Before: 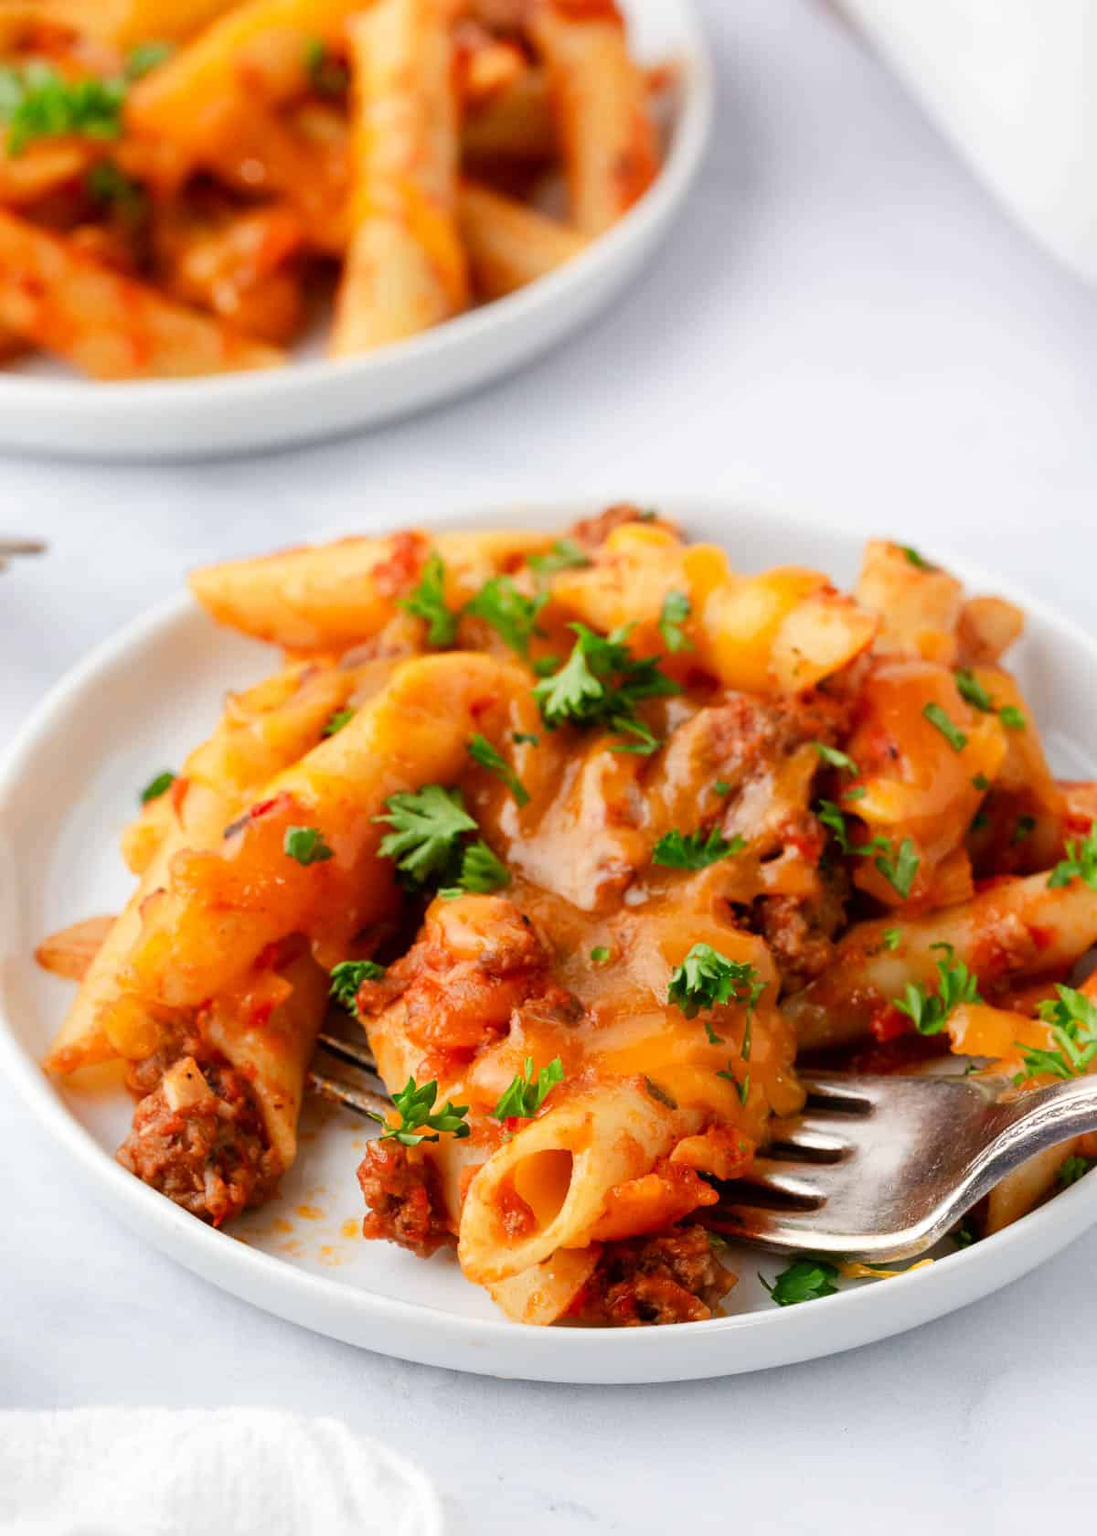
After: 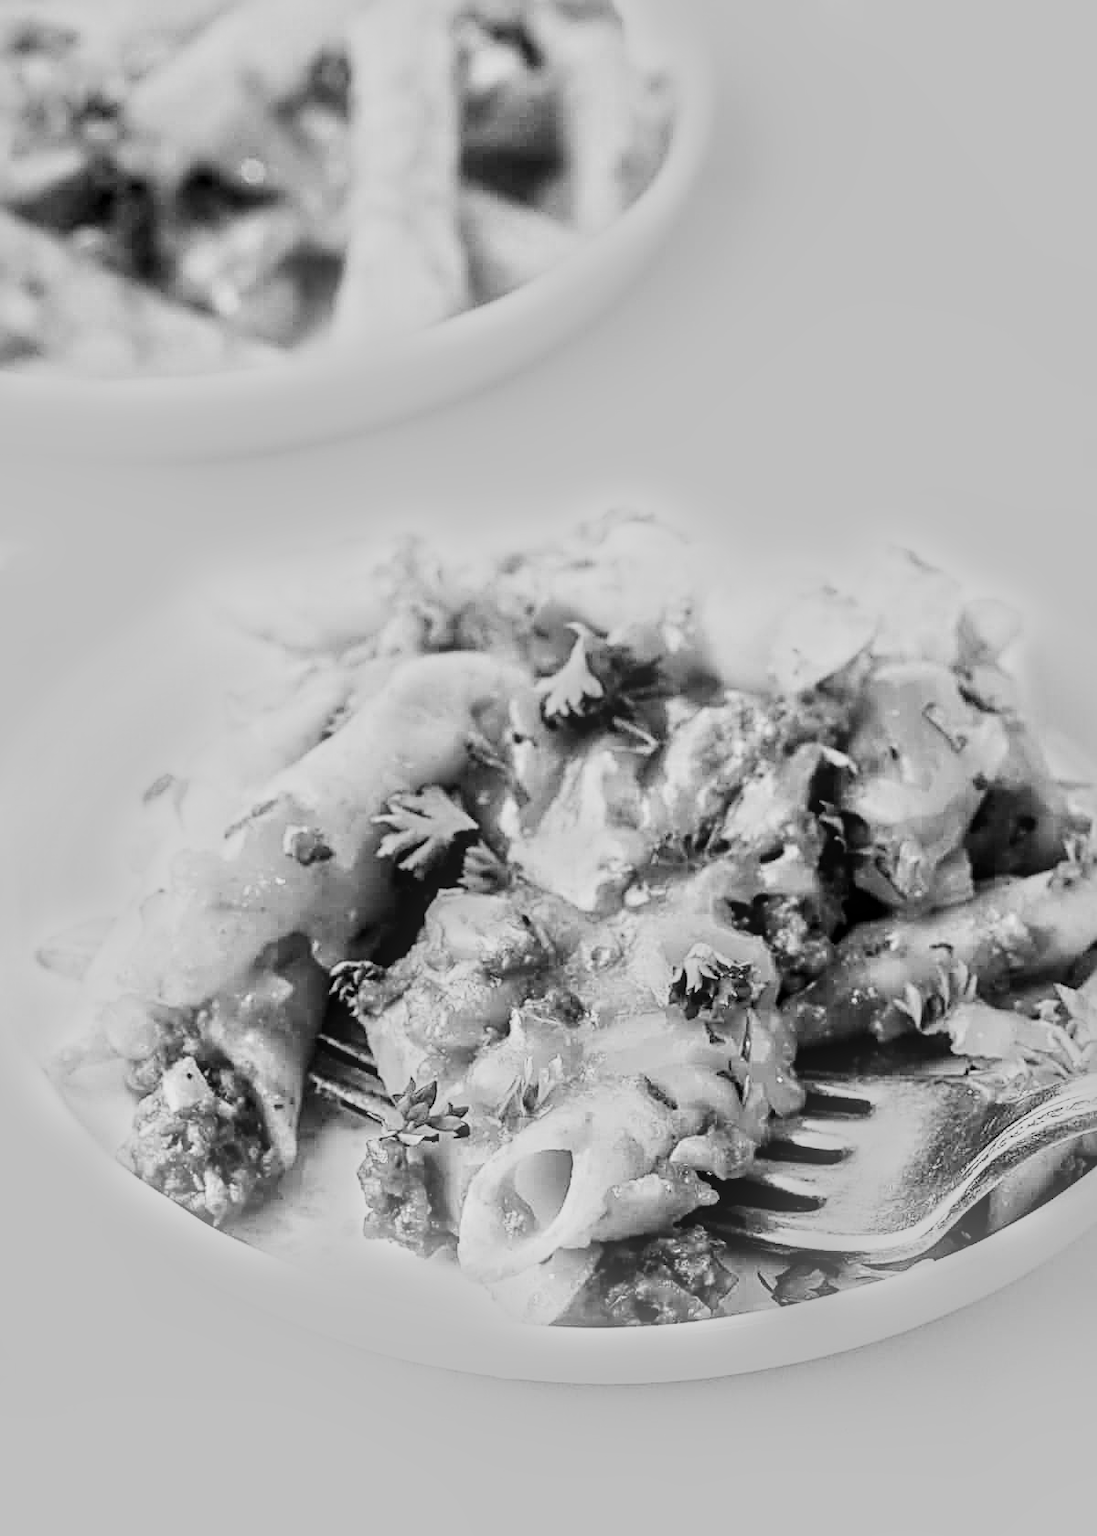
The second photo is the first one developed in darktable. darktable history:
filmic rgb: black relative exposure -5 EV, hardness 2.88, contrast 1.3, highlights saturation mix -30%
contrast brightness saturation: contrast 0.19, brightness -0.11, saturation 0.21
monochrome: a 79.32, b 81.83, size 1.1
sharpen: radius 2.817, amount 0.715
local contrast: on, module defaults
bloom: size 15%, threshold 97%, strength 7%
exposure: black level correction 0, exposure 1.1 EV, compensate highlight preservation false
